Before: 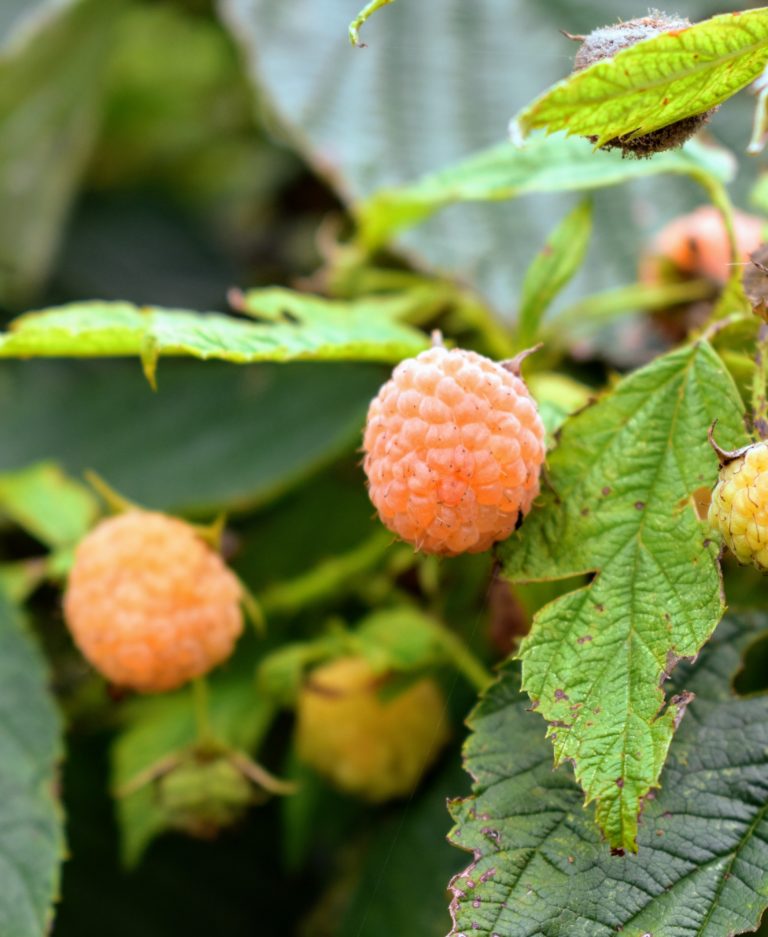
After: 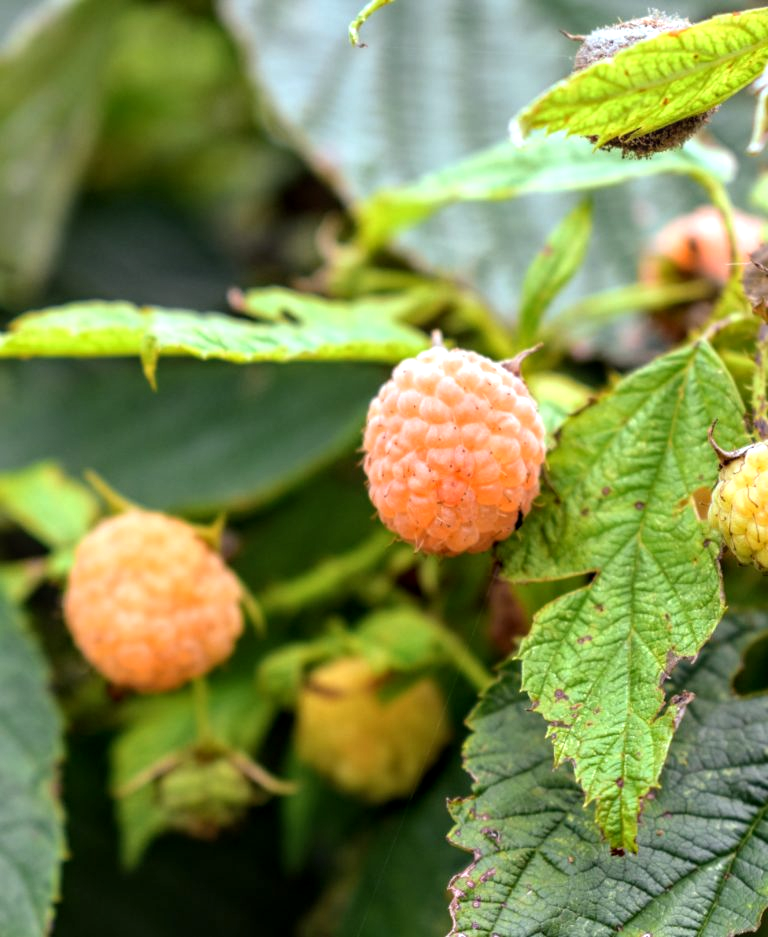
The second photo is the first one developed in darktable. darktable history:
exposure: exposure 0.2 EV, compensate highlight preservation false
local contrast: on, module defaults
shadows and highlights: shadows -10, white point adjustment 1.5, highlights 10
